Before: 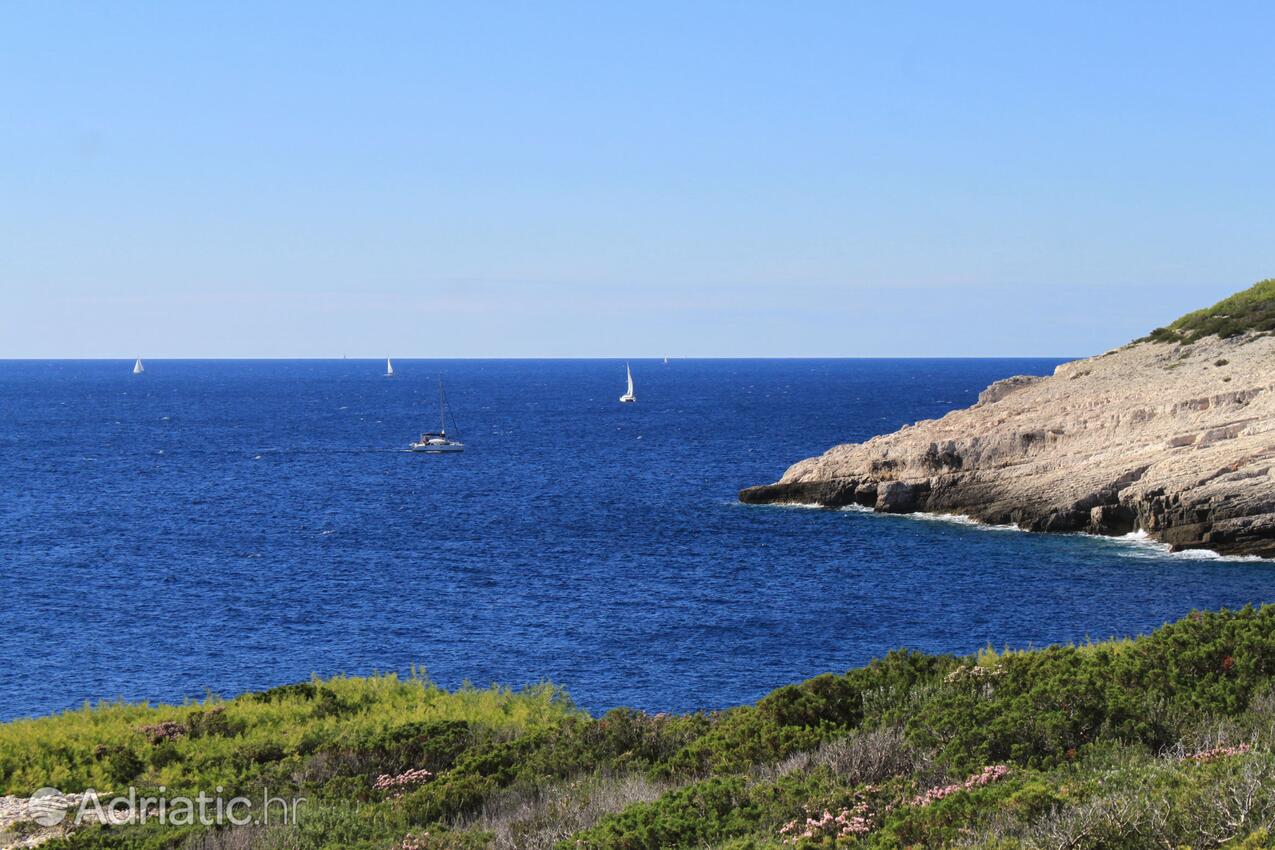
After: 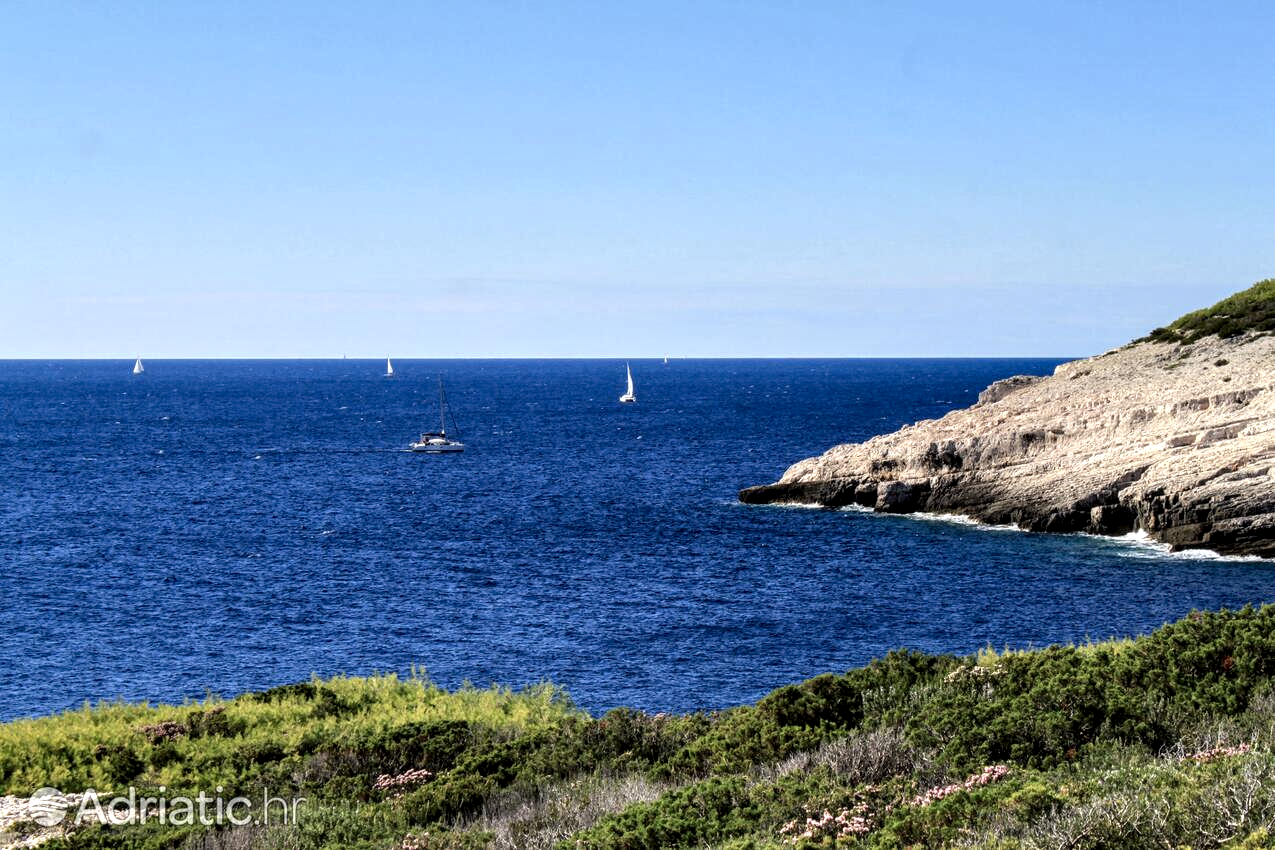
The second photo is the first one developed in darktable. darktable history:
local contrast: highlights 81%, shadows 58%, detail 173%, midtone range 0.599
